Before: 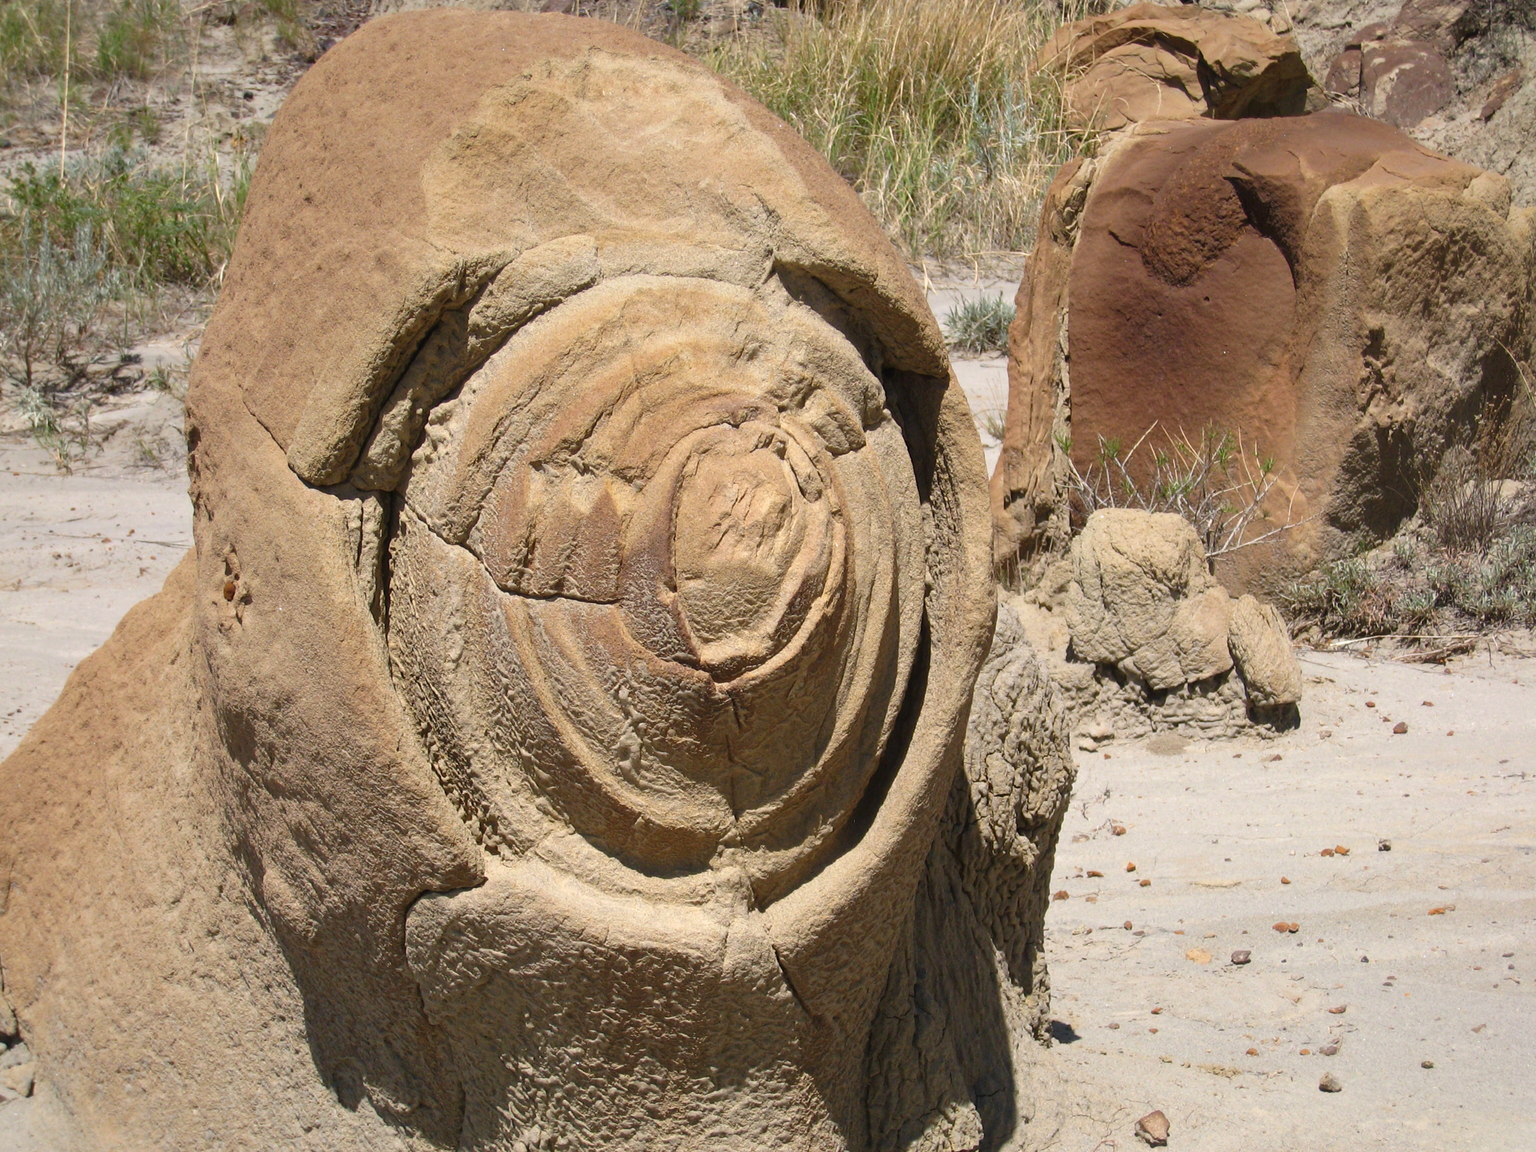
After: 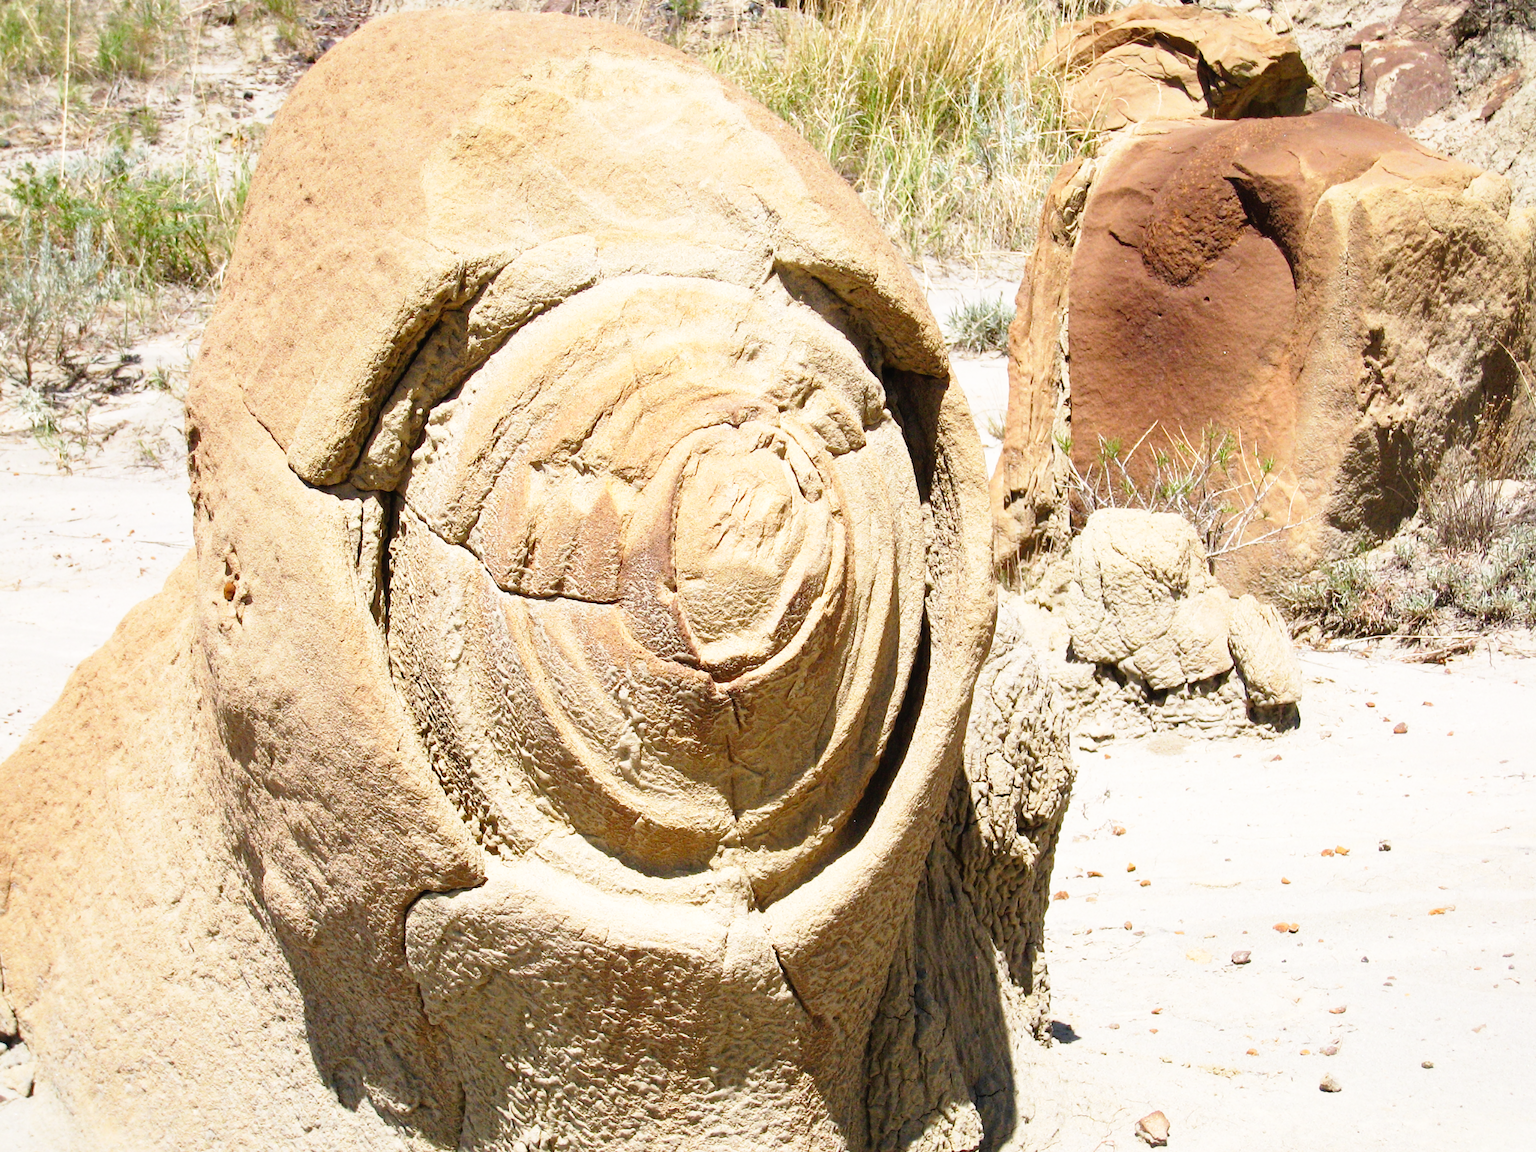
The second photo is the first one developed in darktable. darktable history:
base curve: curves: ch0 [(0, 0) (0.012, 0.01) (0.073, 0.168) (0.31, 0.711) (0.645, 0.957) (1, 1)], exposure shift 0.01, preserve colors none
